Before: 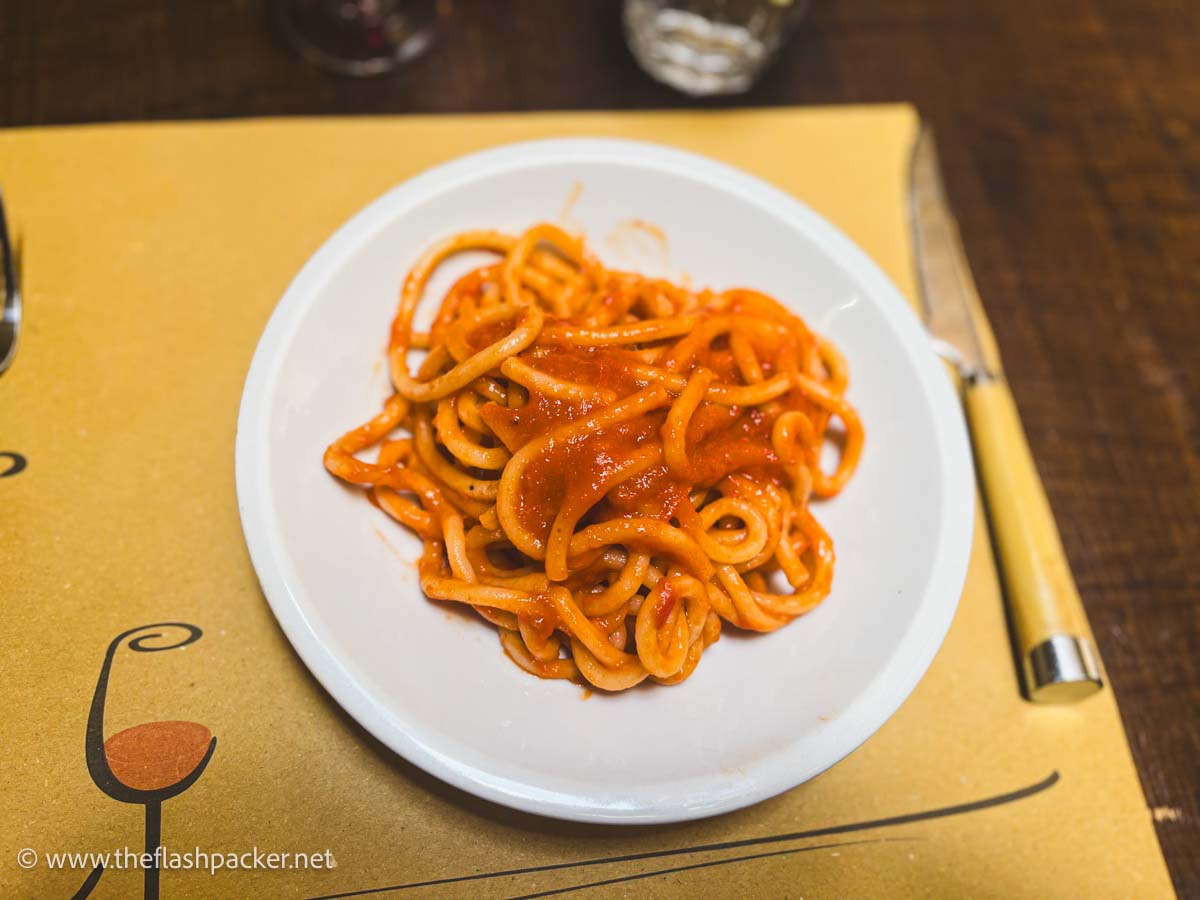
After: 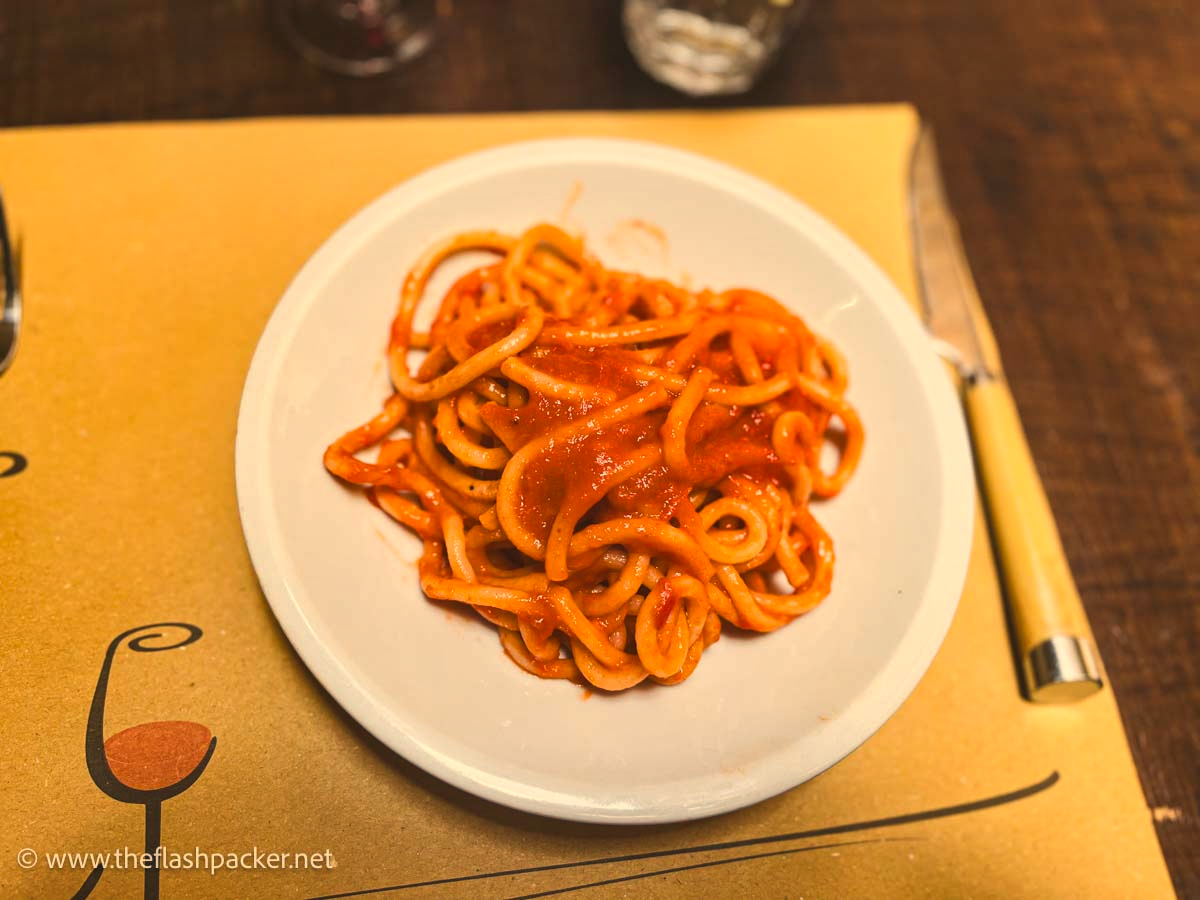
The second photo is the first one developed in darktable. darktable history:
shadows and highlights: soften with gaussian
white balance: red 1.138, green 0.996, blue 0.812
